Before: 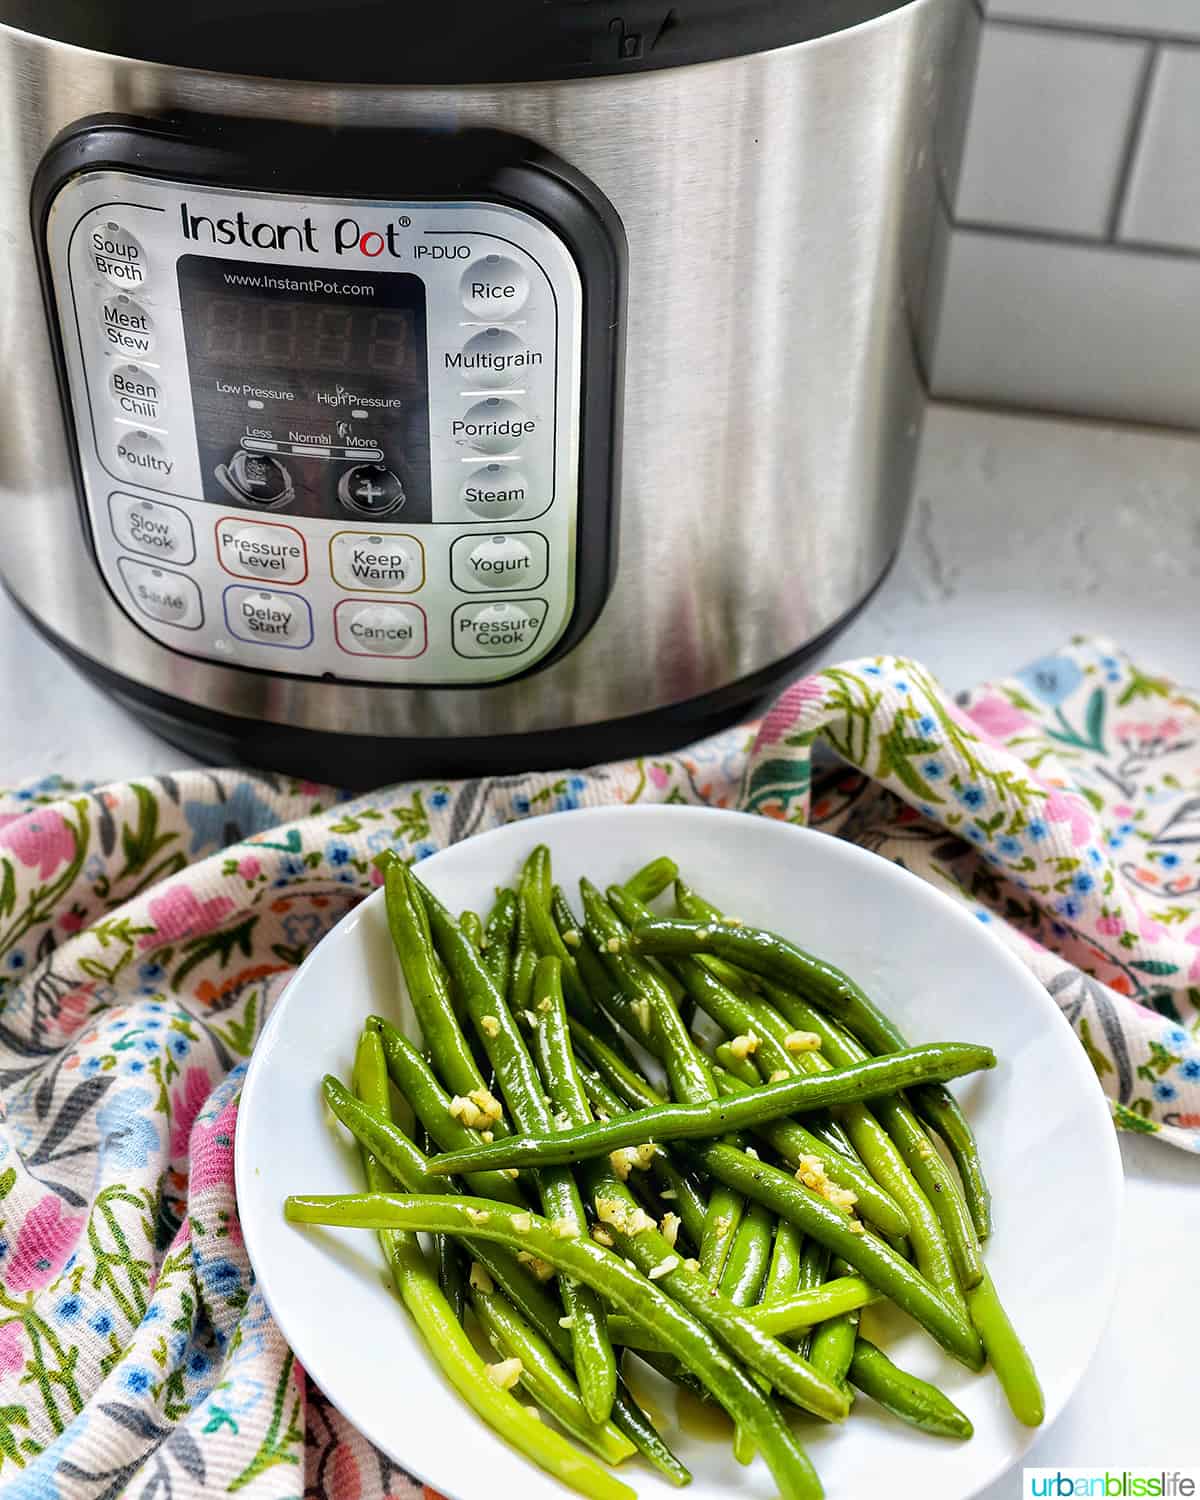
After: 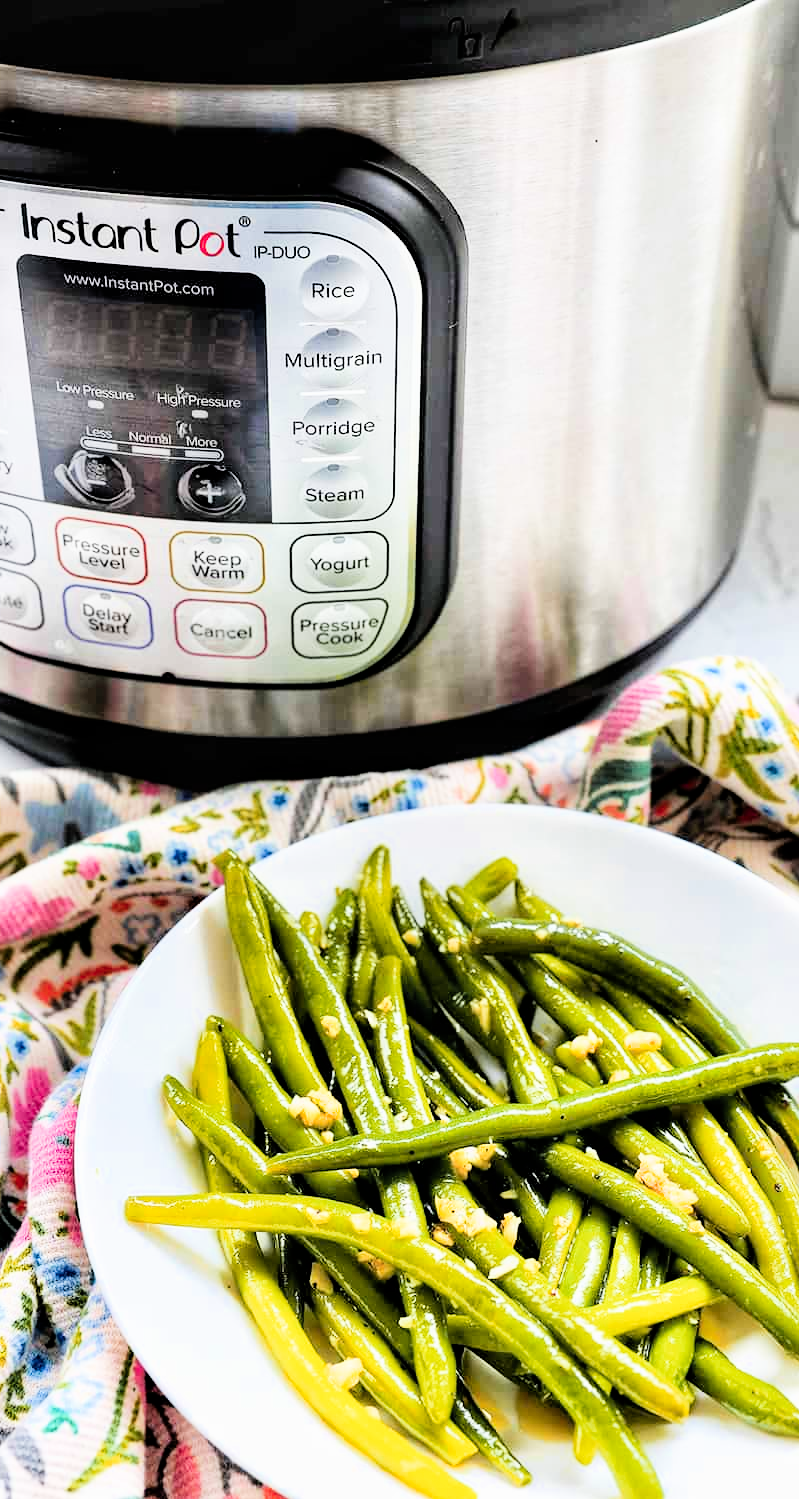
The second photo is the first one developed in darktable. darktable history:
filmic rgb: black relative exposure -5 EV, hardness 2.88, contrast 1.3
crop and rotate: left 13.409%, right 19.924%
exposure: exposure 1.2 EV, compensate highlight preservation false
color zones: curves: ch1 [(0.309, 0.524) (0.41, 0.329) (0.508, 0.509)]; ch2 [(0.25, 0.457) (0.75, 0.5)]
